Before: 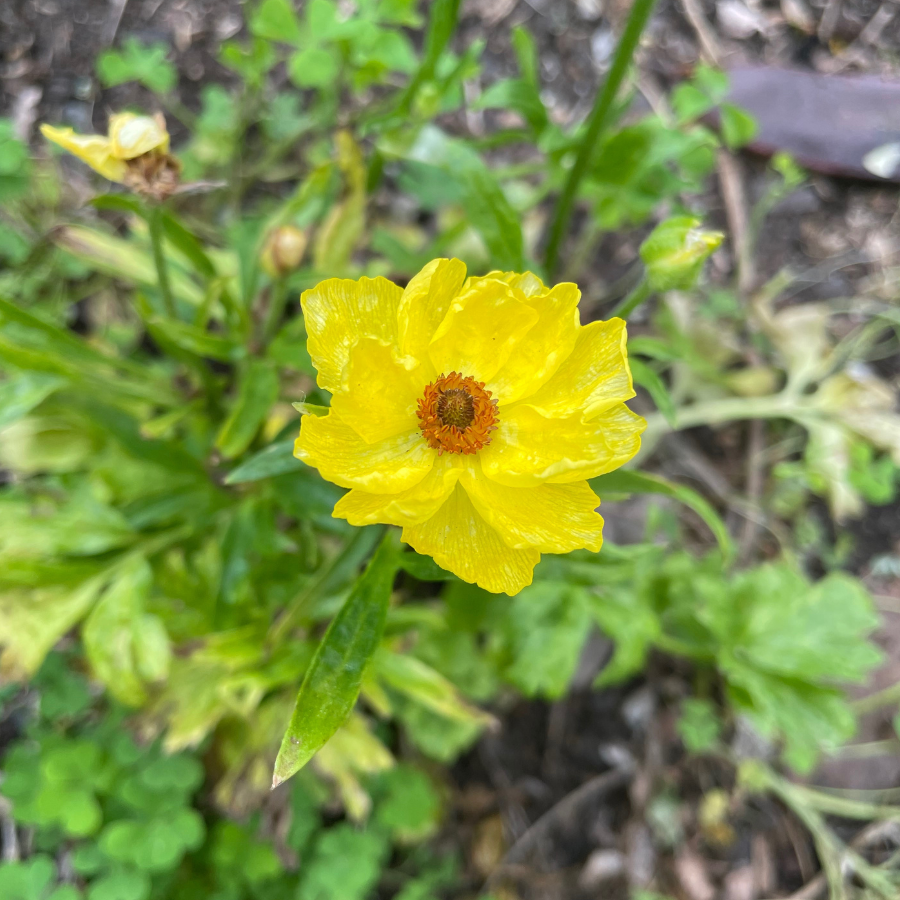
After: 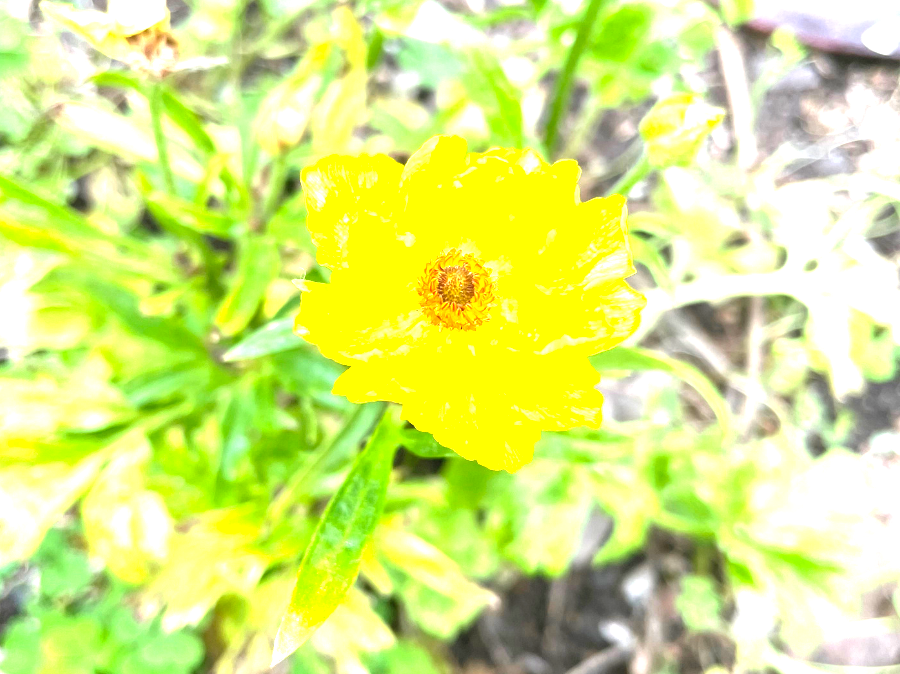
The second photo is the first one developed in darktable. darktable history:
exposure: black level correction 0, exposure 1.292 EV, compensate highlight preservation false
levels: levels [0, 0.394, 0.787]
crop: top 13.777%, bottom 11.278%
